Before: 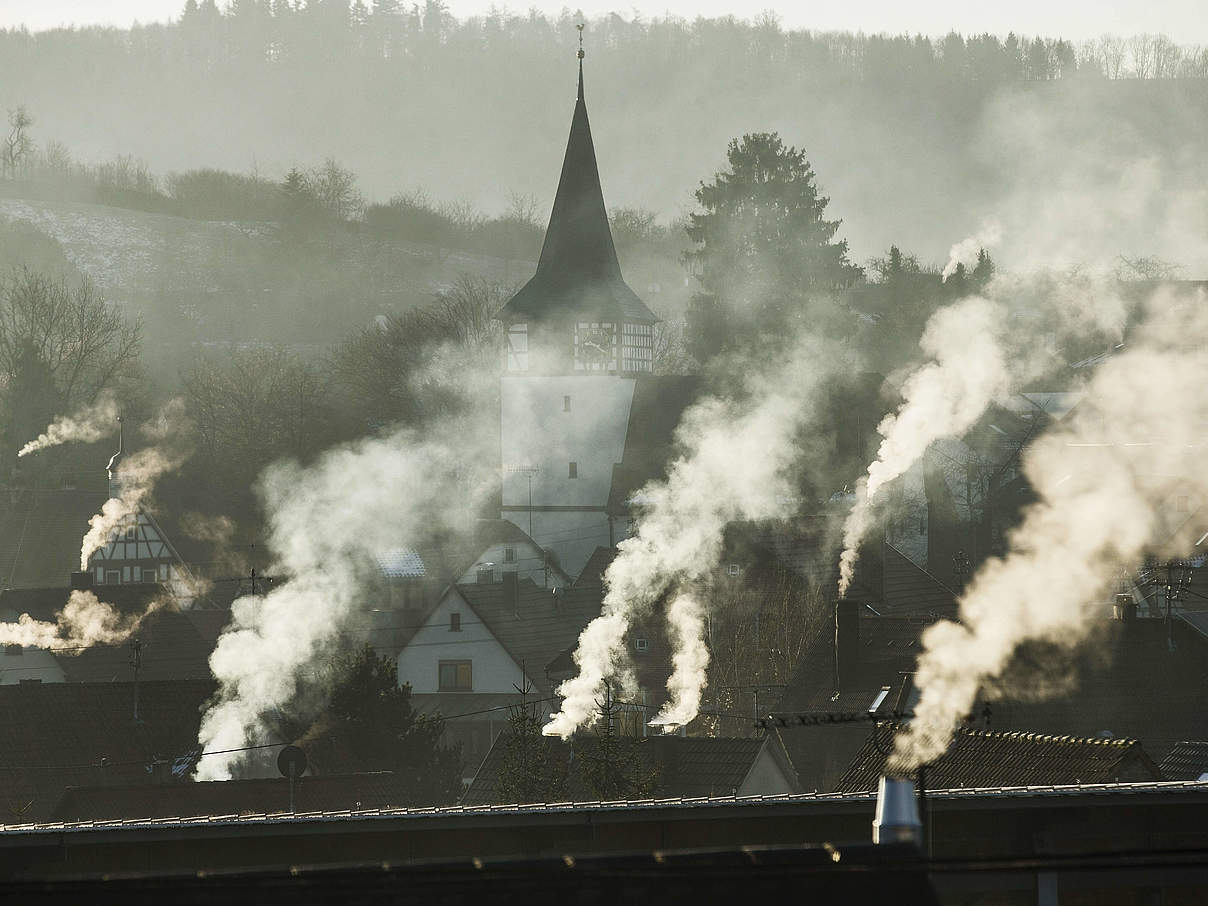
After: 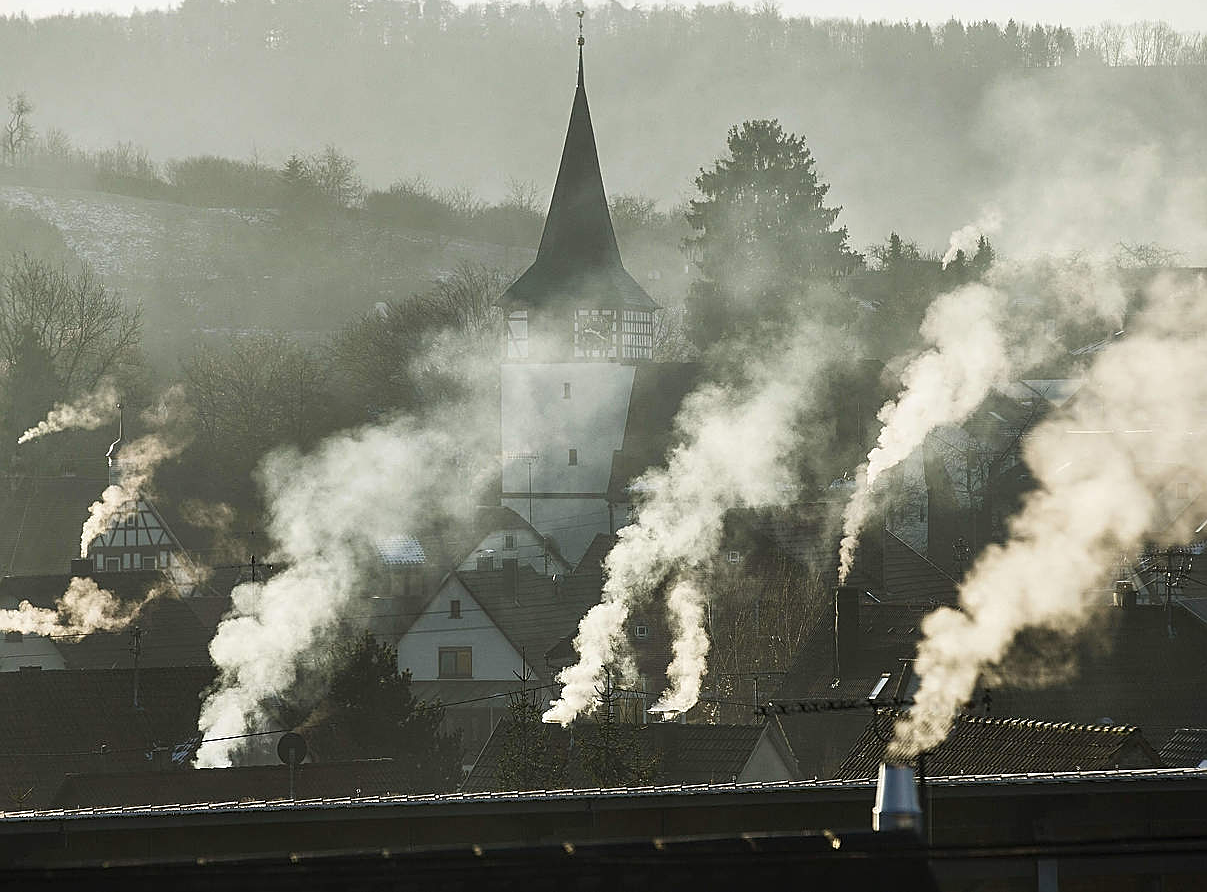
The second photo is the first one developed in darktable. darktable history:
sharpen: on, module defaults
crop: top 1.476%, right 0.074%
